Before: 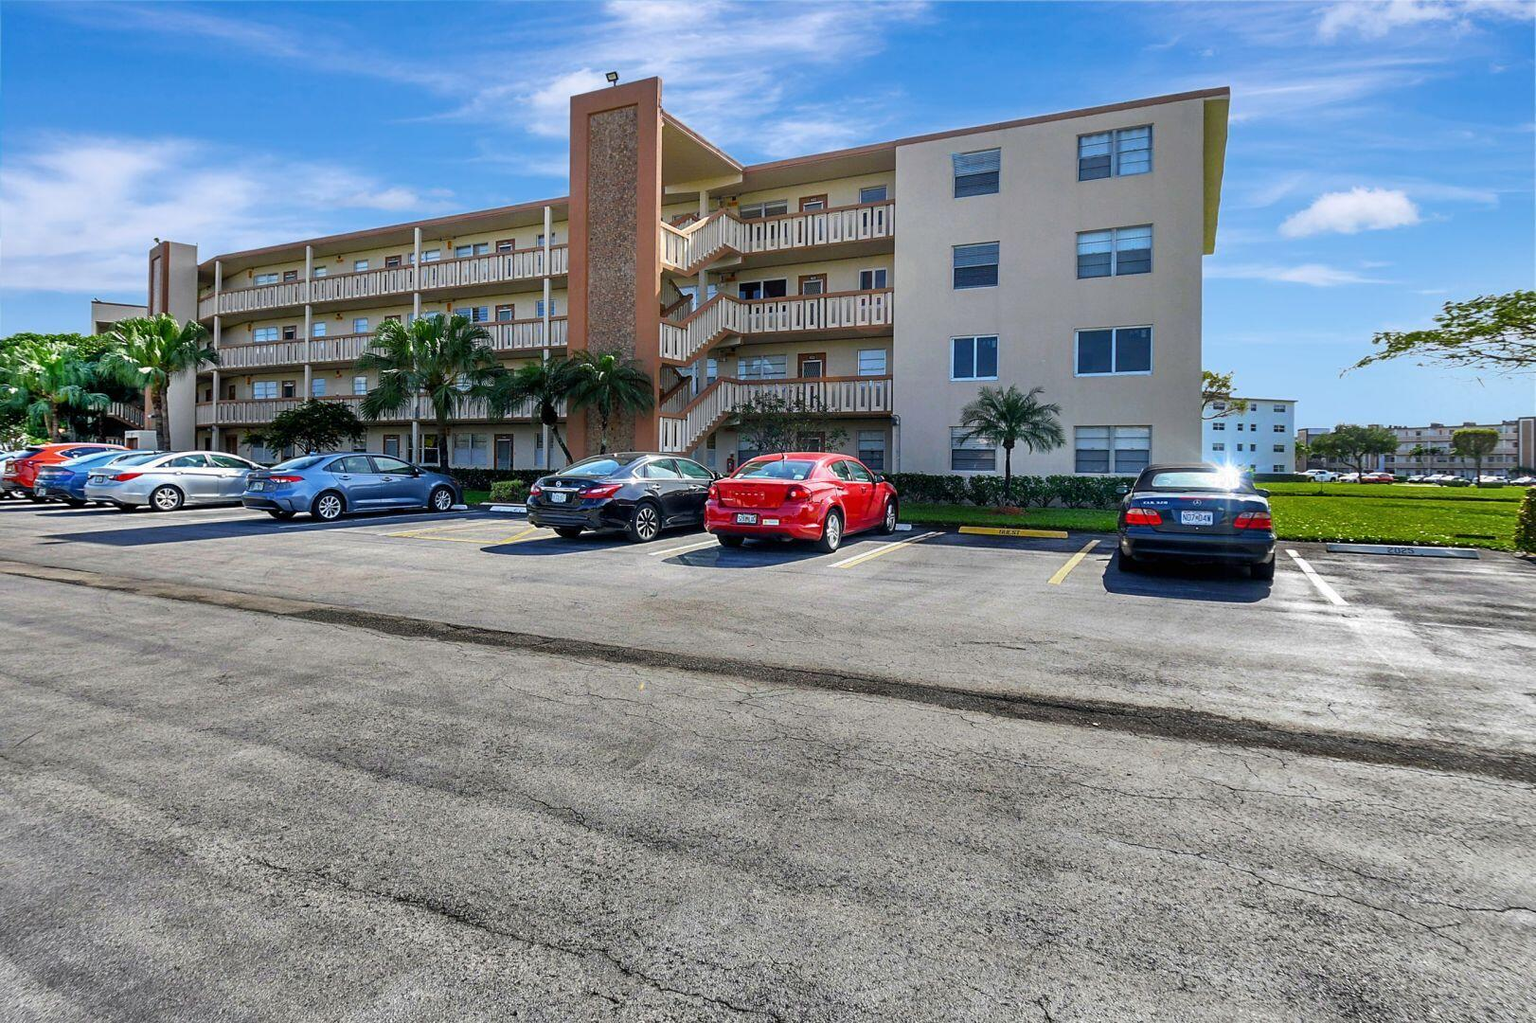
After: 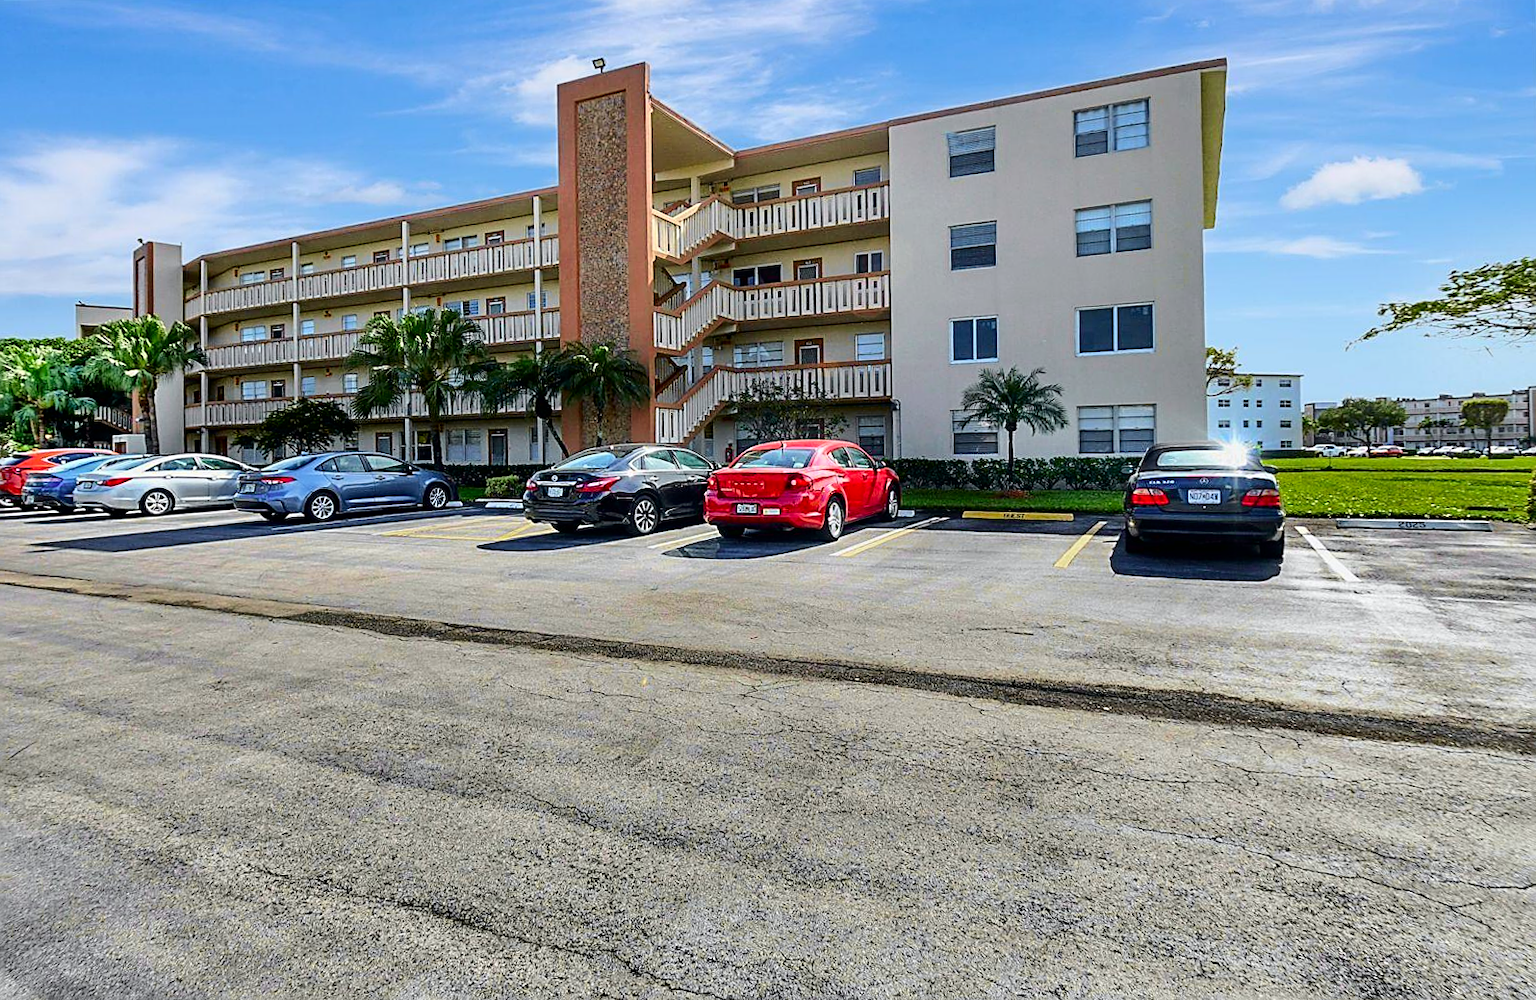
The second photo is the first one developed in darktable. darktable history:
sharpen: on, module defaults
rotate and perspective: rotation -1.42°, crop left 0.016, crop right 0.984, crop top 0.035, crop bottom 0.965
tone curve: curves: ch0 [(0, 0) (0.058, 0.027) (0.214, 0.183) (0.295, 0.288) (0.48, 0.541) (0.658, 0.703) (0.741, 0.775) (0.844, 0.866) (0.986, 0.957)]; ch1 [(0, 0) (0.172, 0.123) (0.312, 0.296) (0.437, 0.429) (0.471, 0.469) (0.502, 0.5) (0.513, 0.515) (0.572, 0.603) (0.617, 0.653) (0.68, 0.724) (0.889, 0.924) (1, 1)]; ch2 [(0, 0) (0.411, 0.424) (0.489, 0.49) (0.502, 0.5) (0.512, 0.524) (0.549, 0.578) (0.604, 0.628) (0.709, 0.748) (1, 1)], color space Lab, independent channels, preserve colors none
